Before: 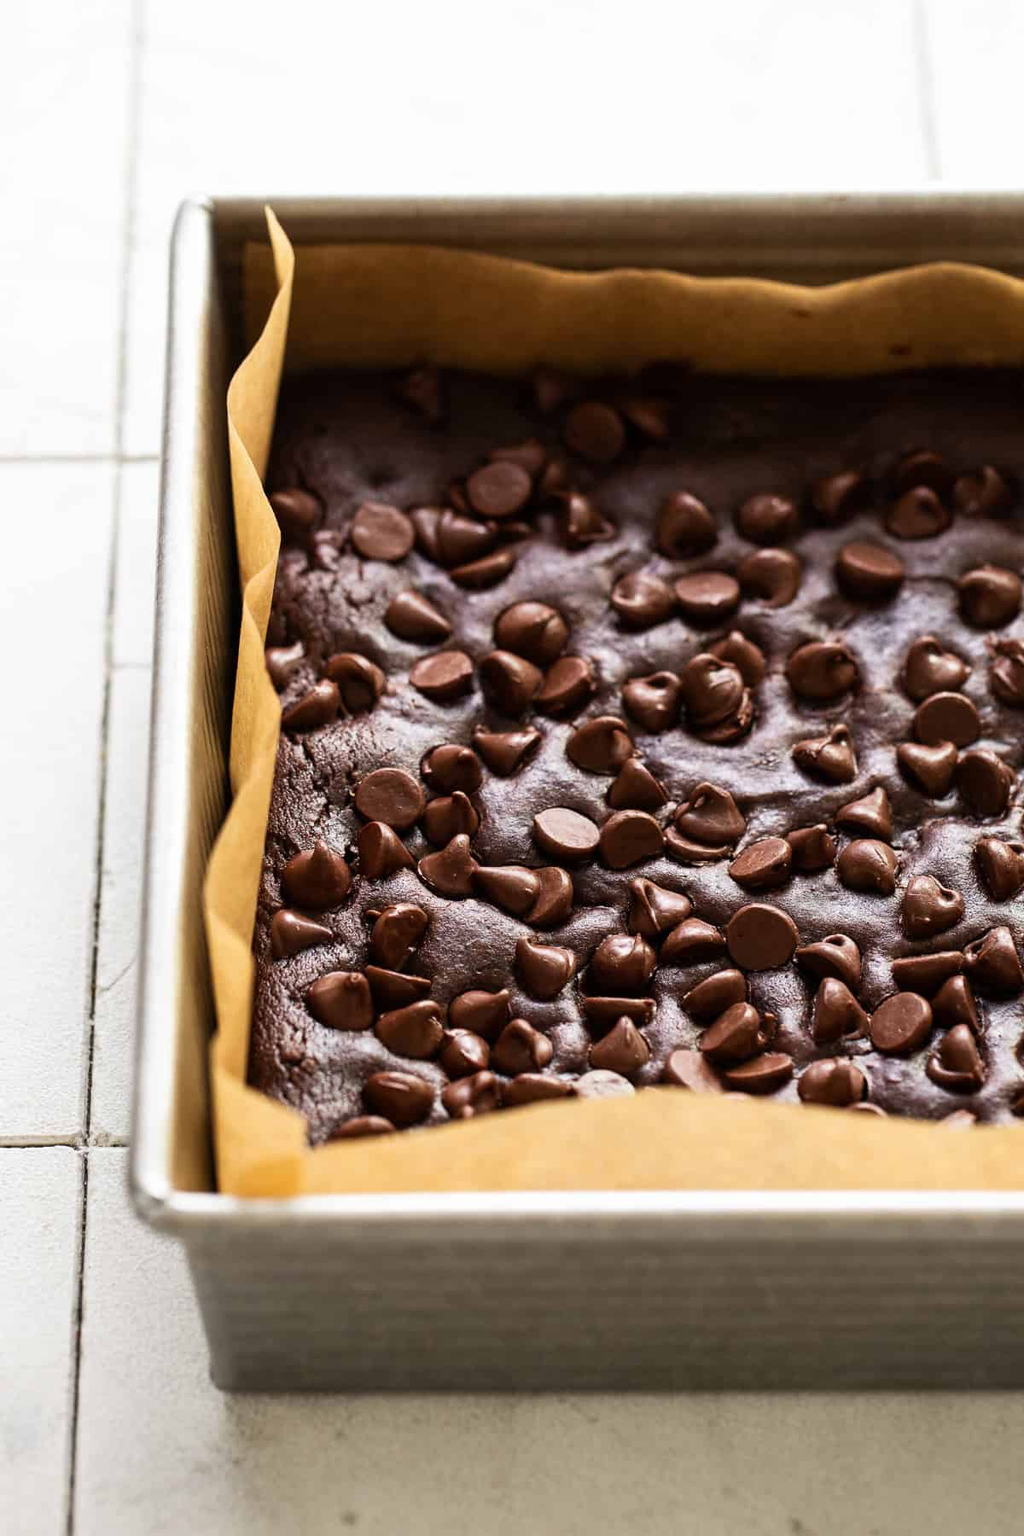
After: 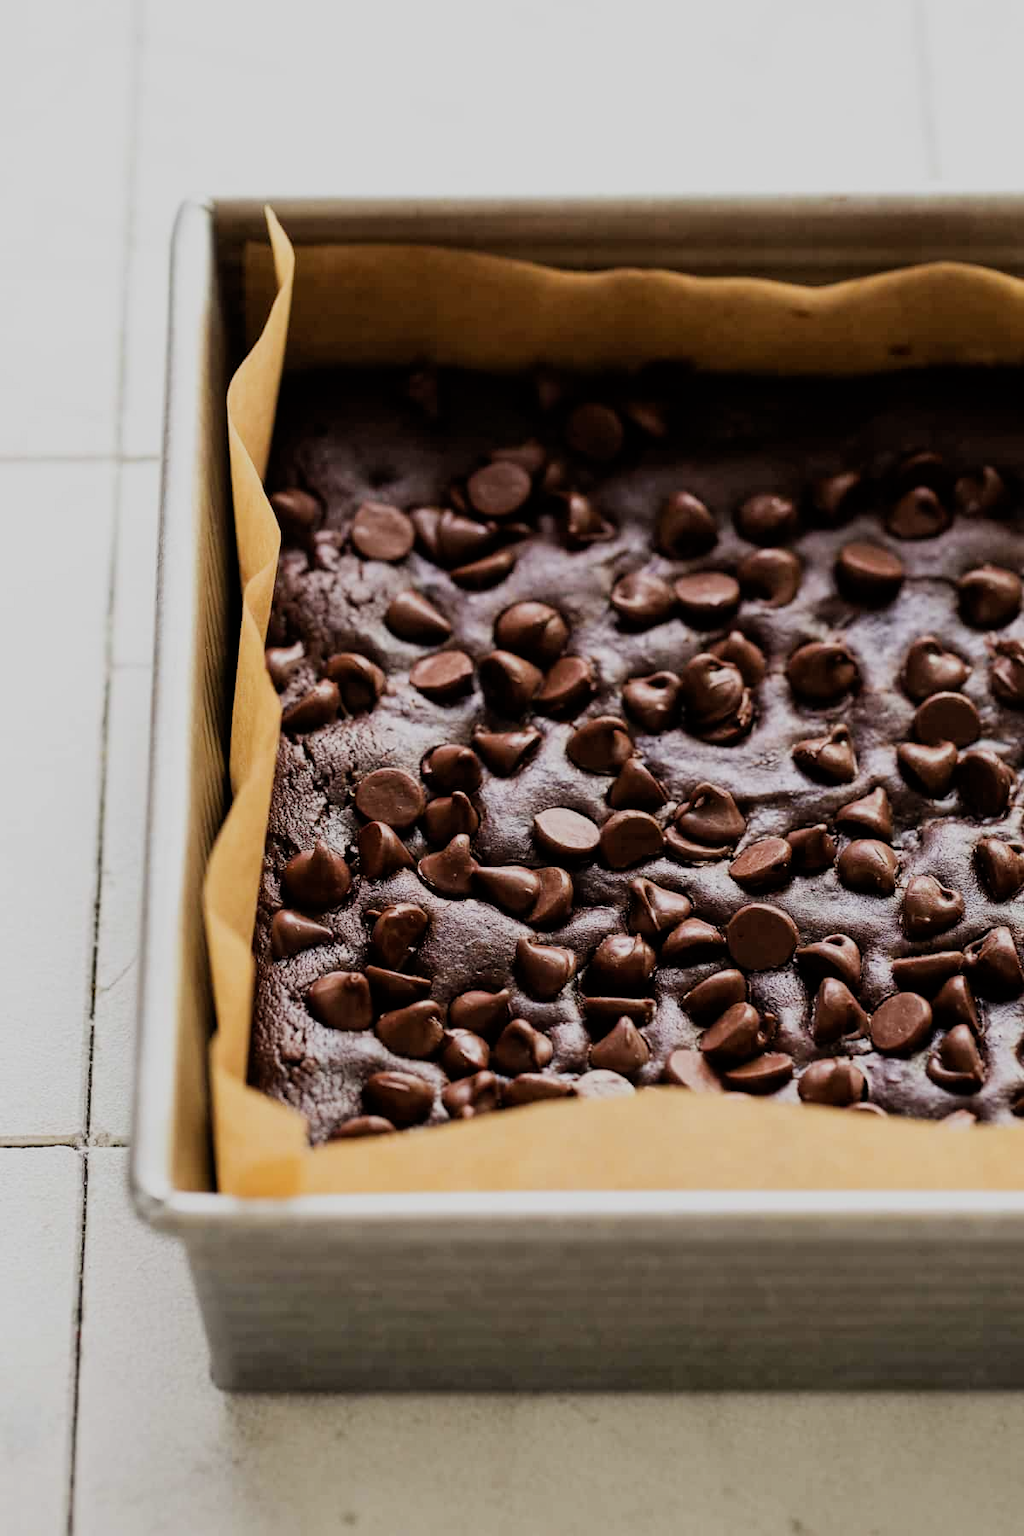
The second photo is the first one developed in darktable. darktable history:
filmic rgb: black relative exposure -7.65 EV, white relative exposure 4.56 EV, hardness 3.61, contrast 0.988
